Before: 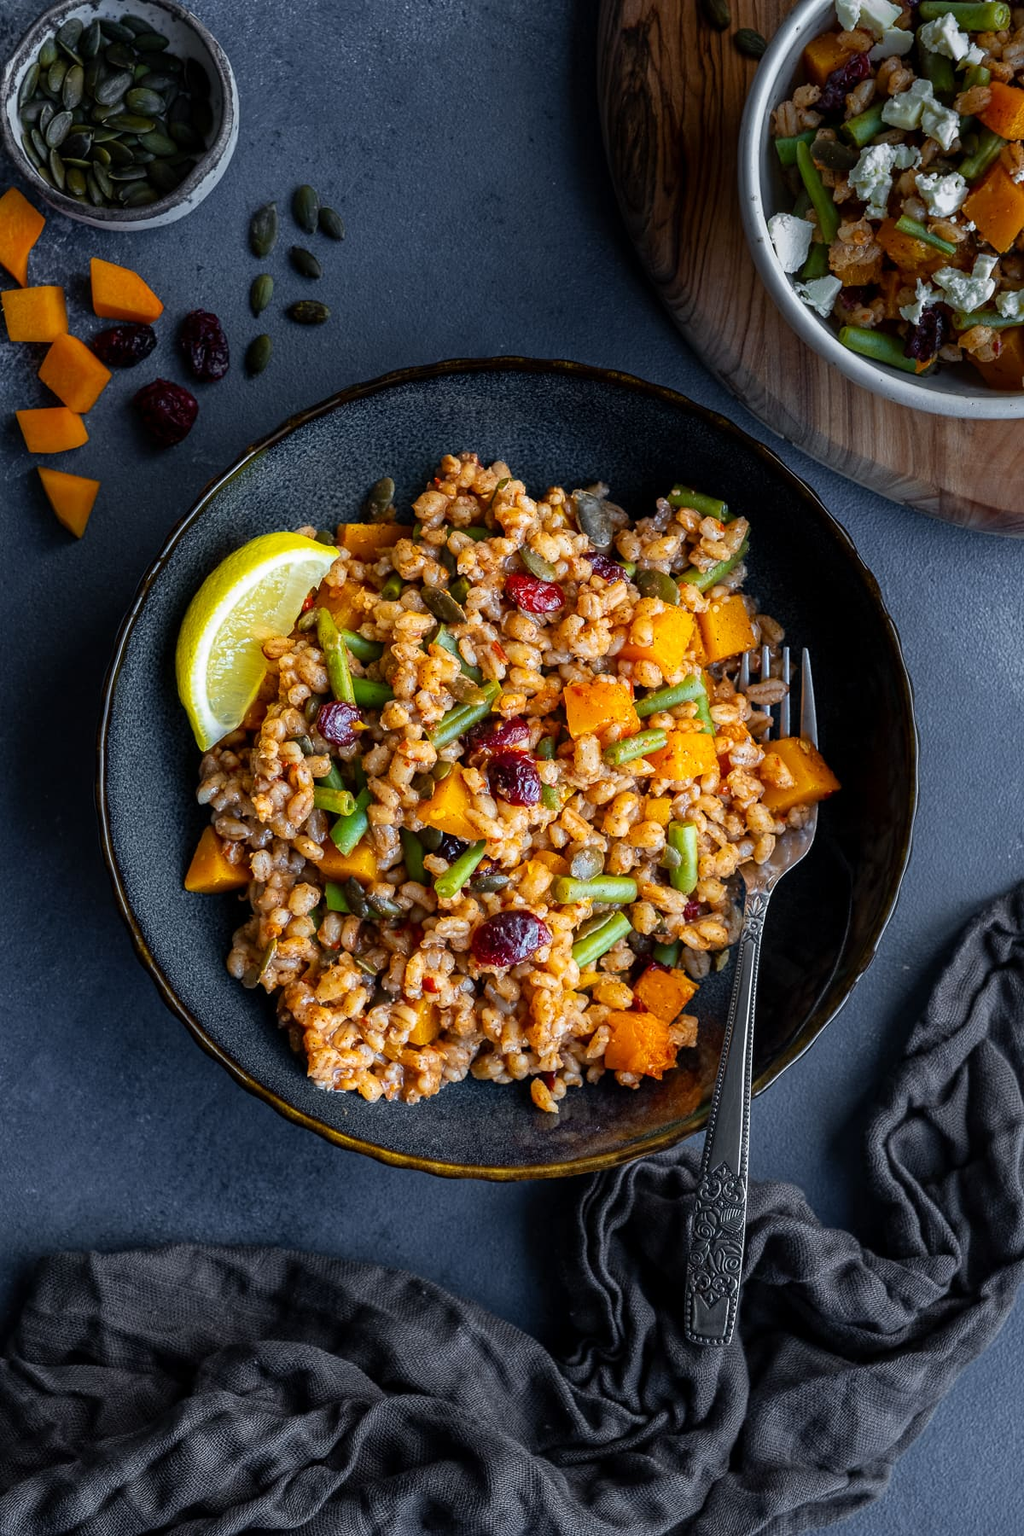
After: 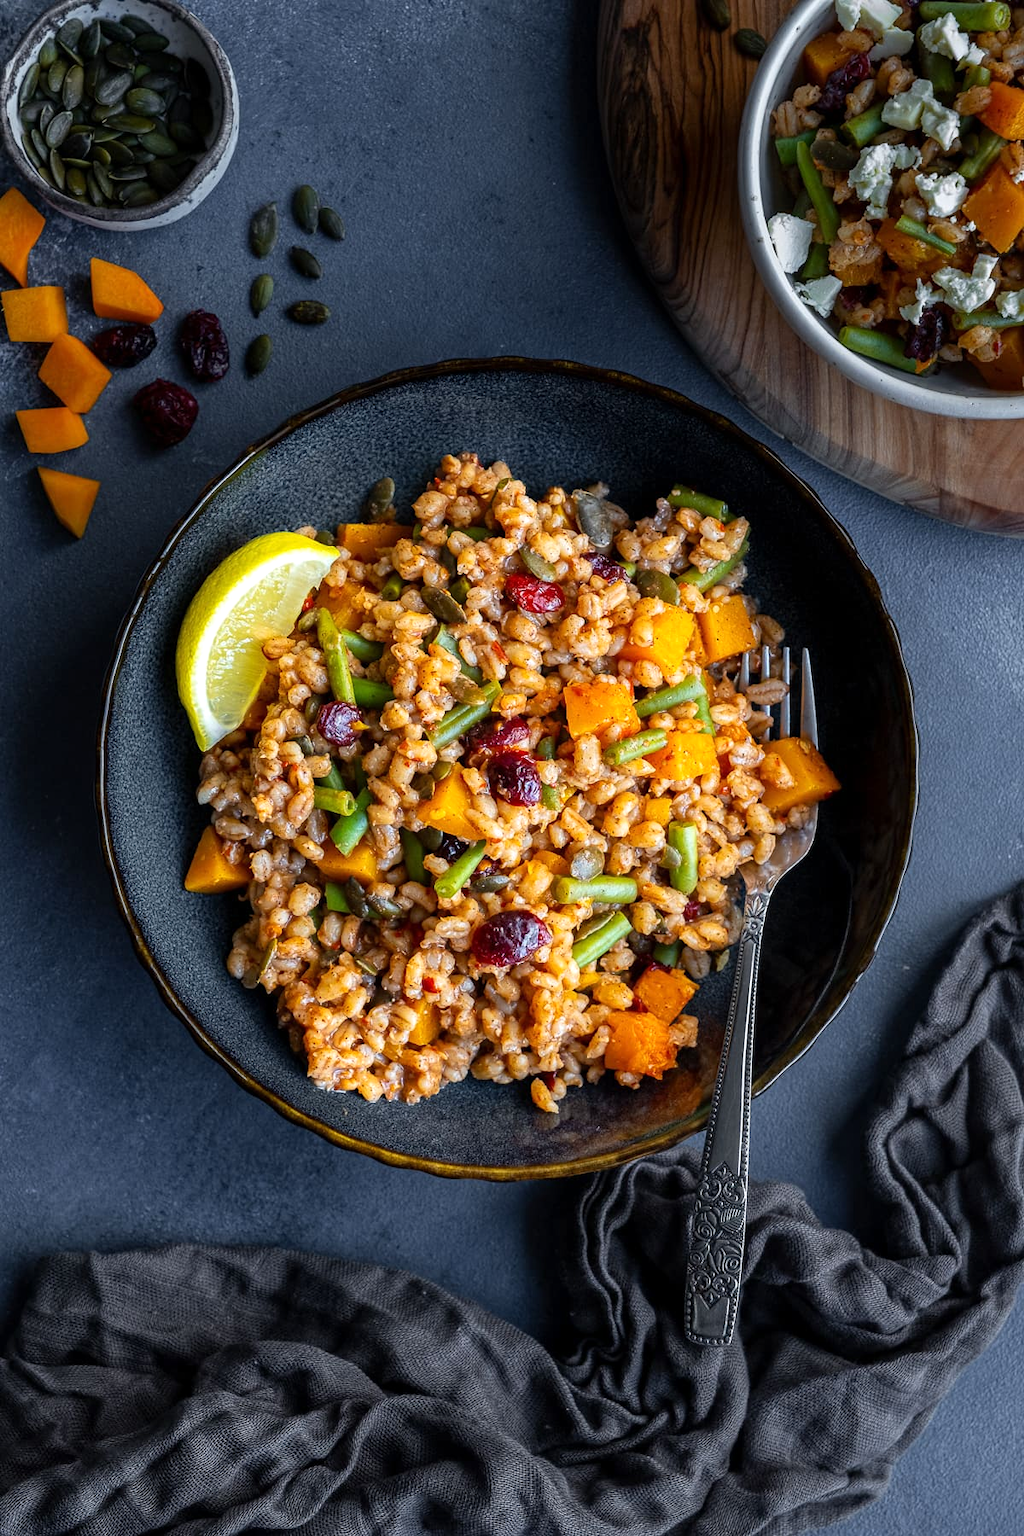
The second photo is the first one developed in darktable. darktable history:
exposure: exposure 0.195 EV, compensate exposure bias true, compensate highlight preservation false
